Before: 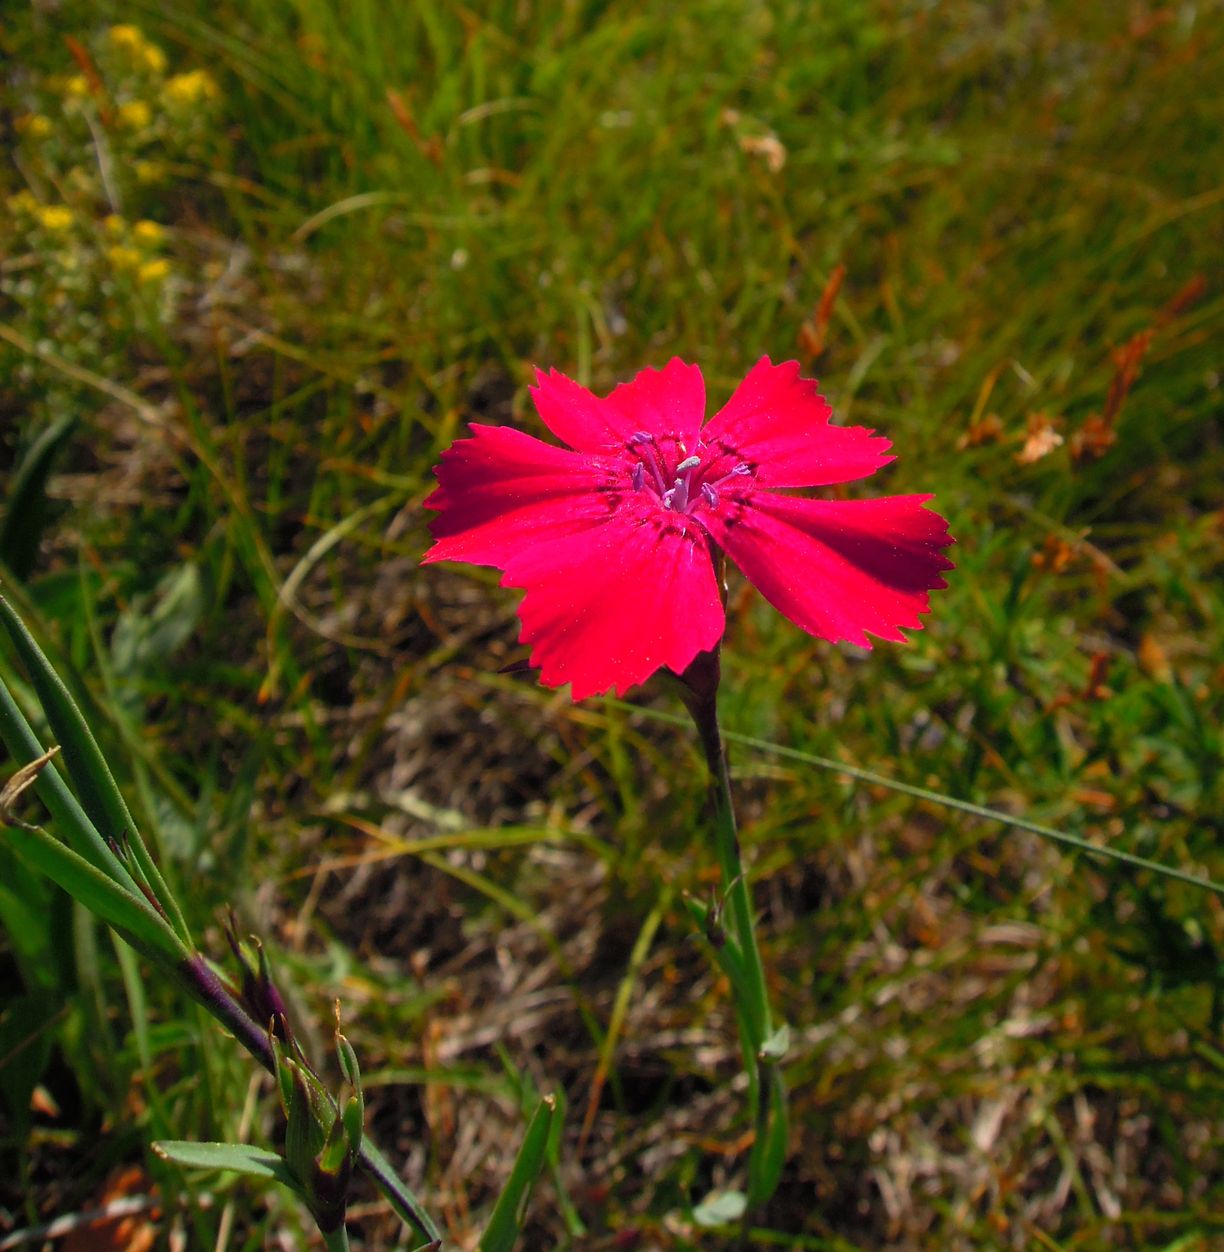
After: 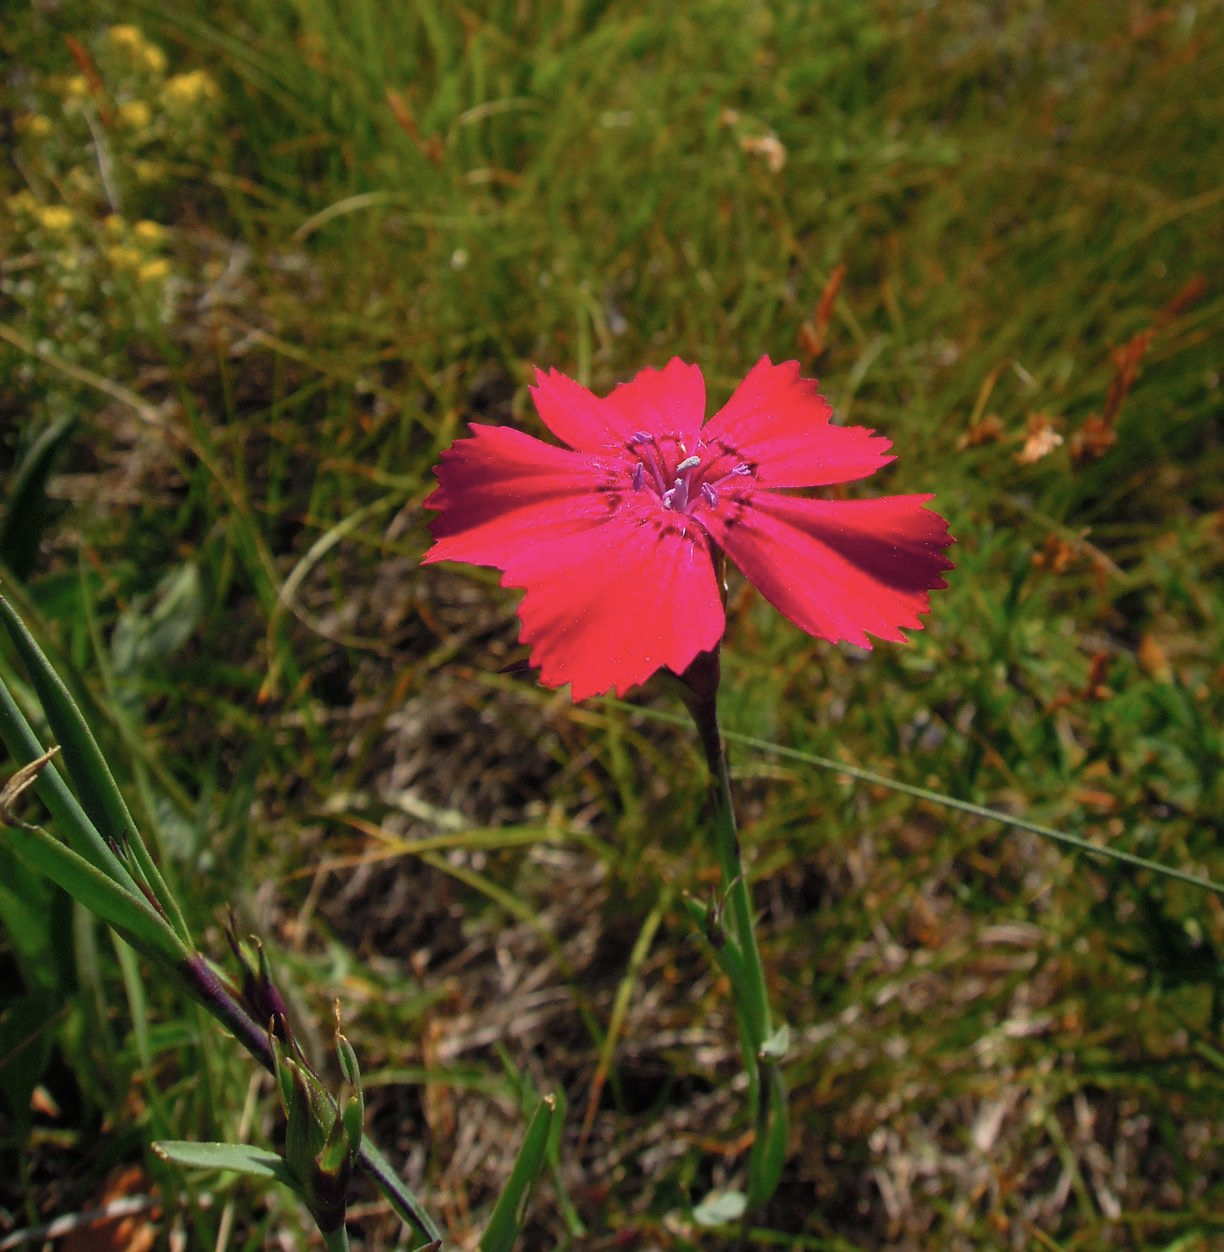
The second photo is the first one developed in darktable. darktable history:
color correction: highlights b* 0.048
contrast brightness saturation: saturation -0.156
